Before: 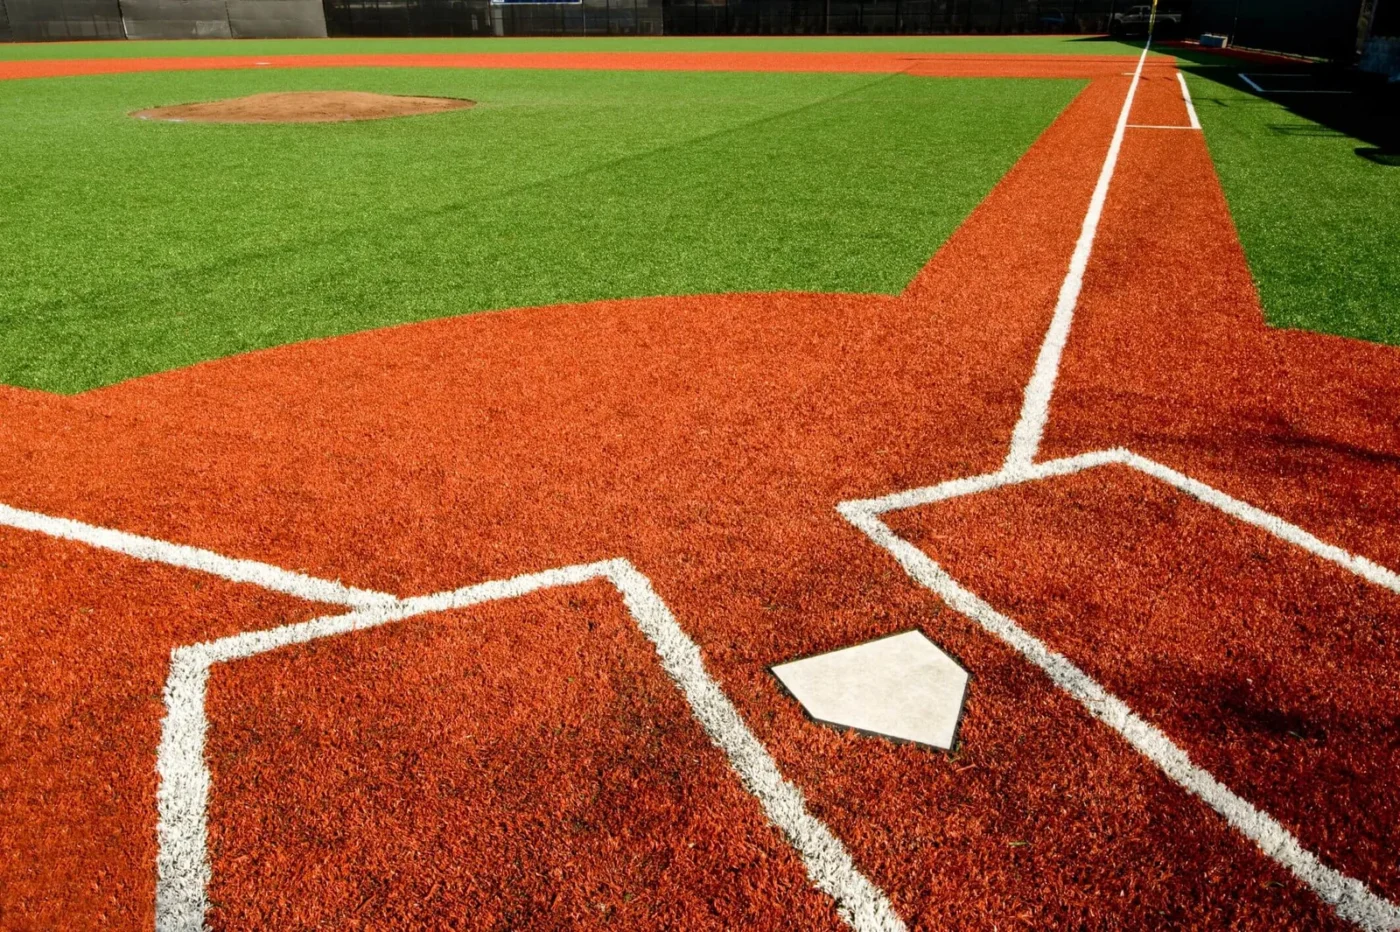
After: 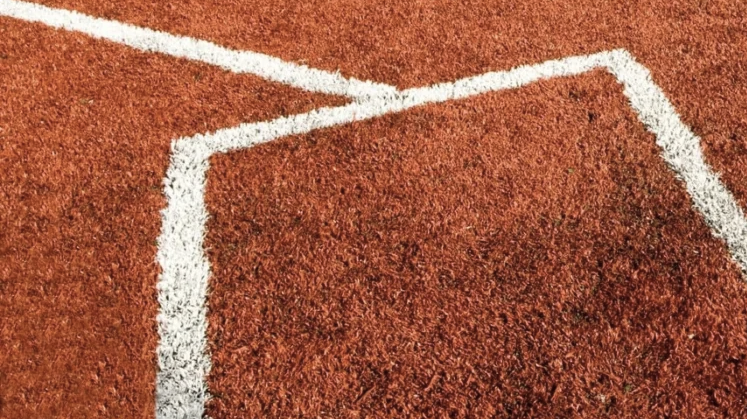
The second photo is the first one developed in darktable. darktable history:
contrast brightness saturation: contrast 0.1, saturation -0.3
crop and rotate: top 54.778%, right 46.61%, bottom 0.159%
